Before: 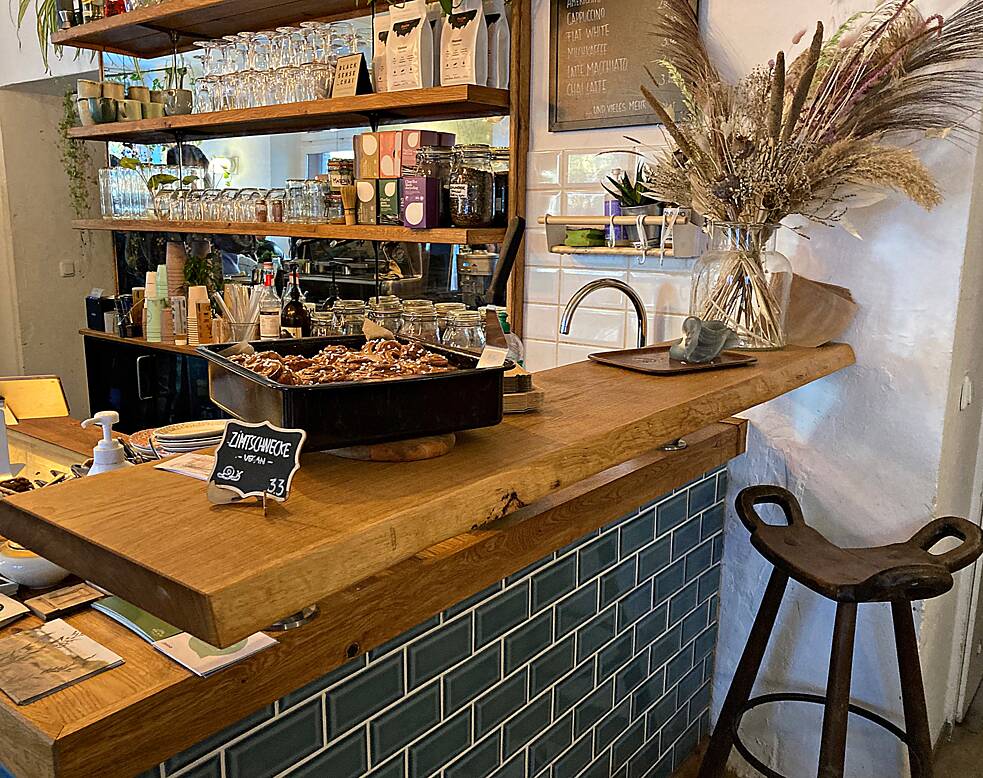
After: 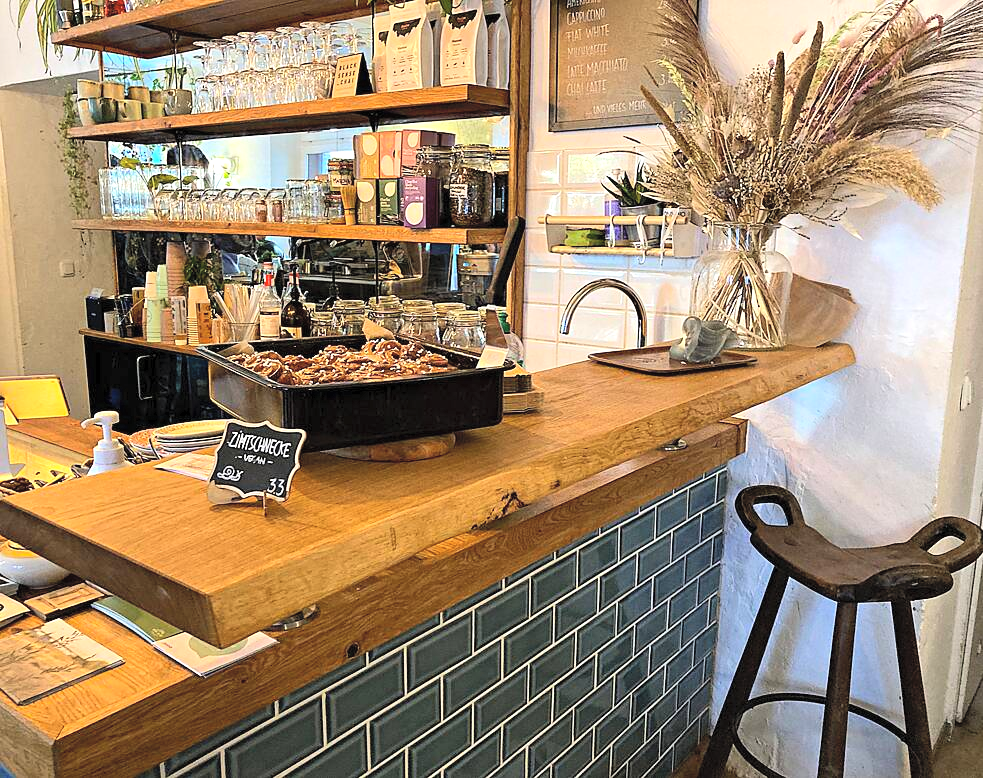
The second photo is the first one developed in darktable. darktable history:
tone equalizer: -8 EV -0.417 EV, -7 EV -0.389 EV, -6 EV -0.333 EV, -5 EV -0.222 EV, -3 EV 0.222 EV, -2 EV 0.333 EV, -1 EV 0.389 EV, +0 EV 0.417 EV, edges refinement/feathering 500, mask exposure compensation -1.57 EV, preserve details no
contrast brightness saturation: contrast 0.1, brightness 0.3, saturation 0.14
